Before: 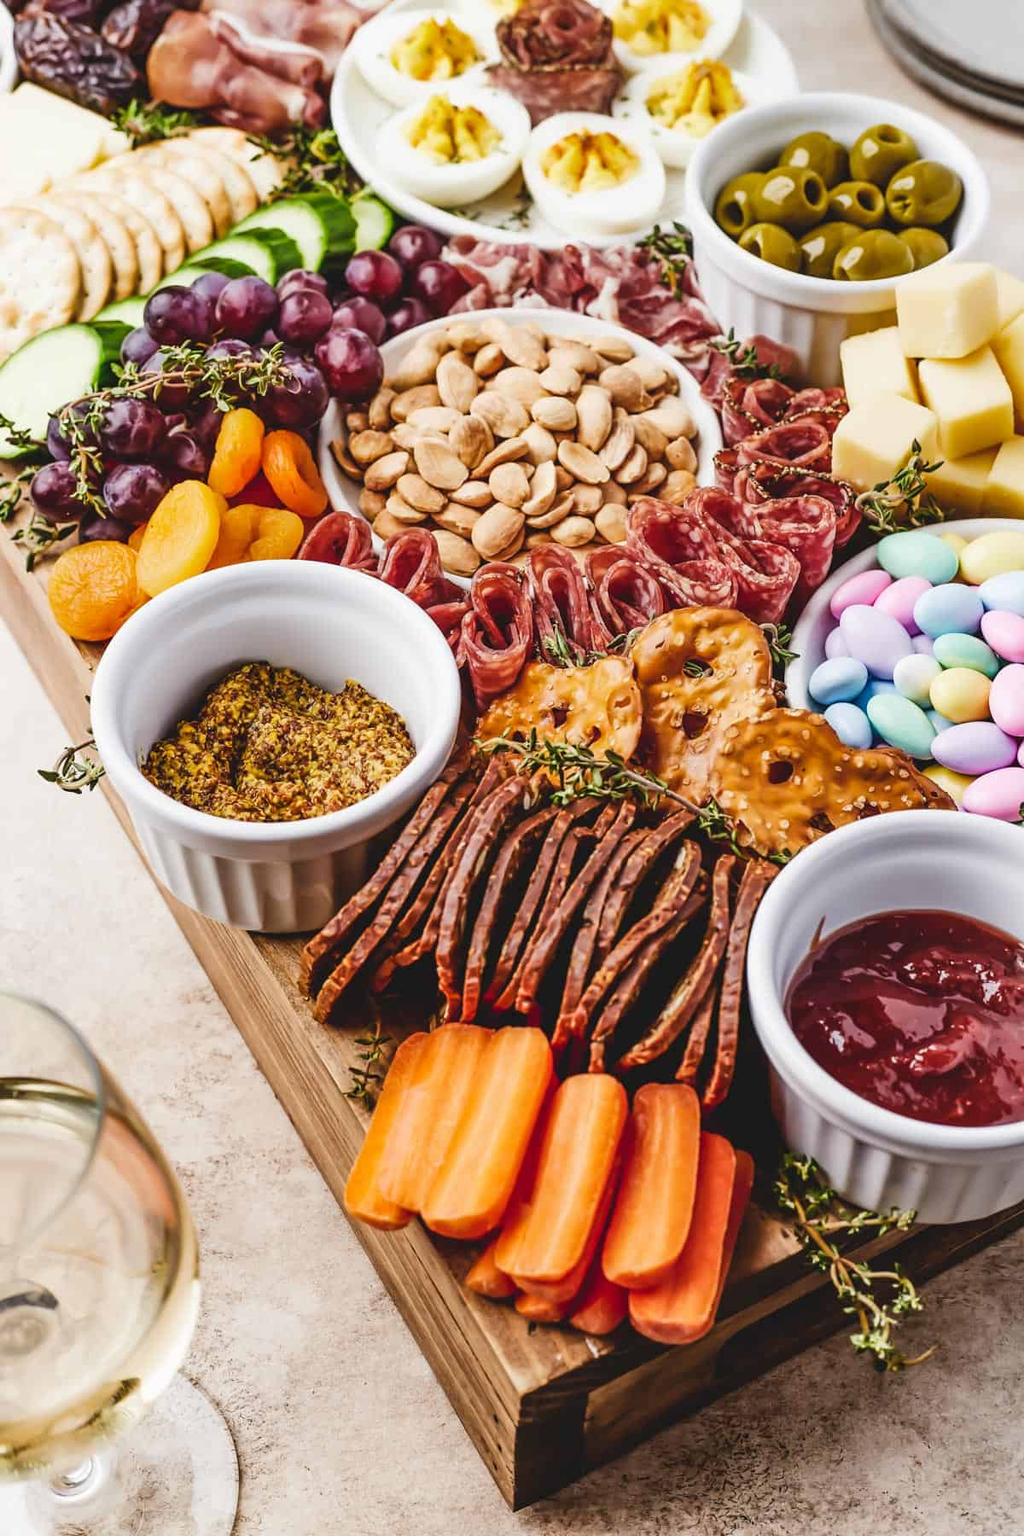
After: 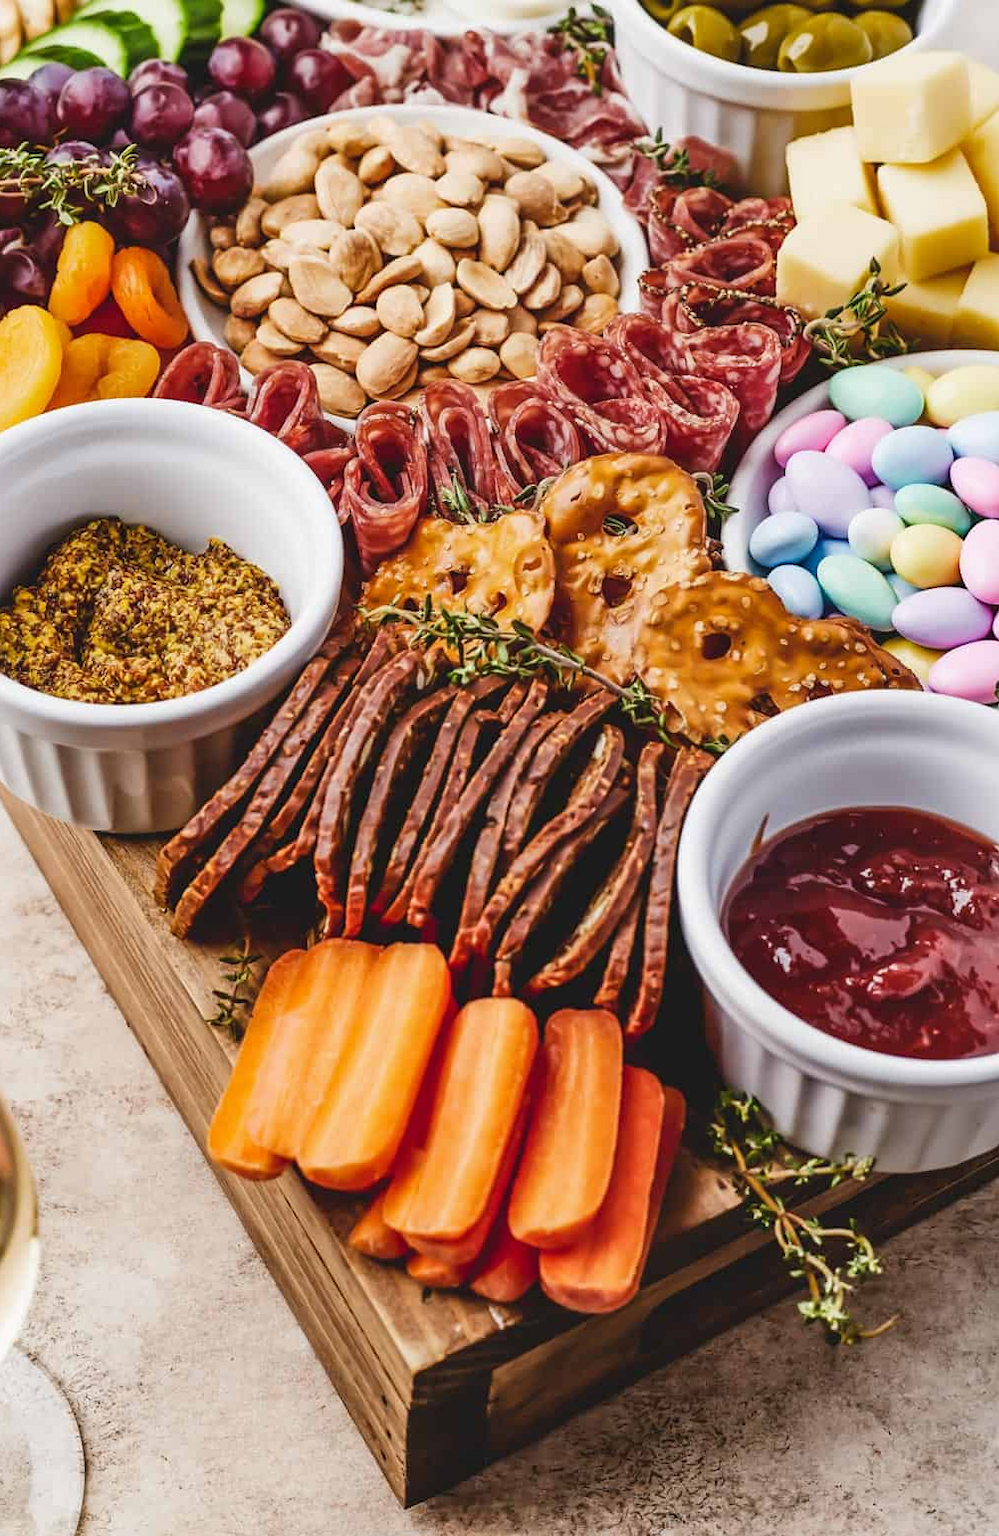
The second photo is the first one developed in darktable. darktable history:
tone equalizer: -7 EV 0.18 EV, -6 EV 0.12 EV, -5 EV 0.08 EV, -4 EV 0.04 EV, -2 EV -0.02 EV, -1 EV -0.04 EV, +0 EV -0.06 EV, luminance estimator HSV value / RGB max
crop: left 16.315%, top 14.246%
